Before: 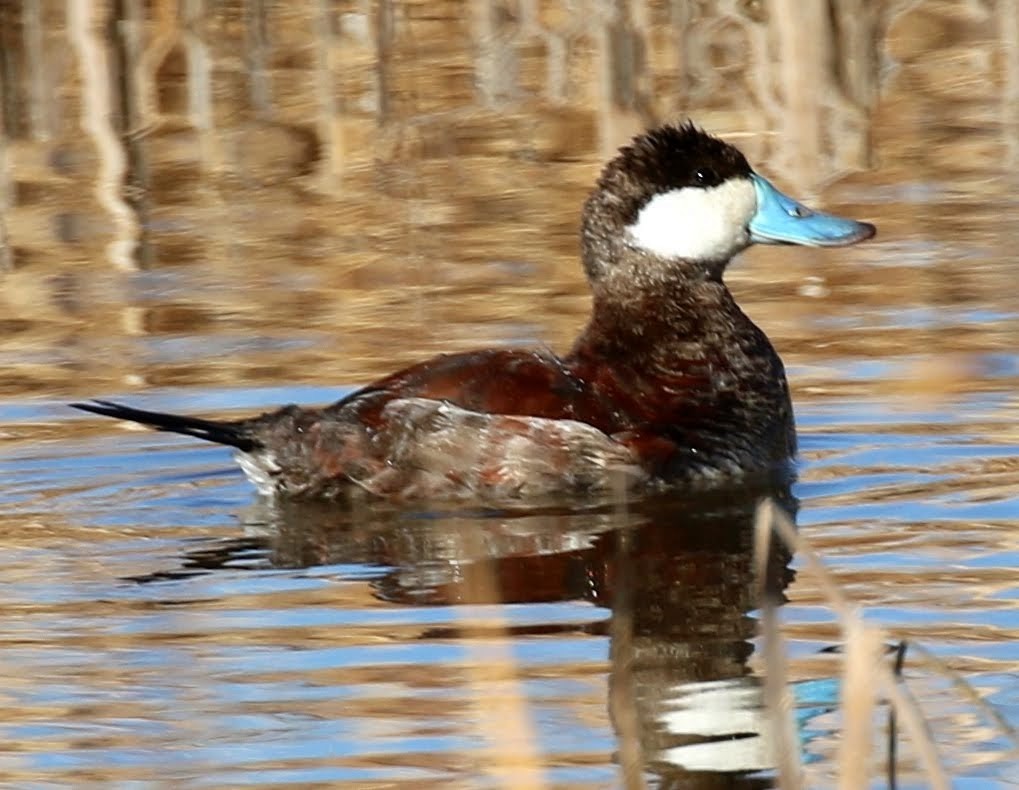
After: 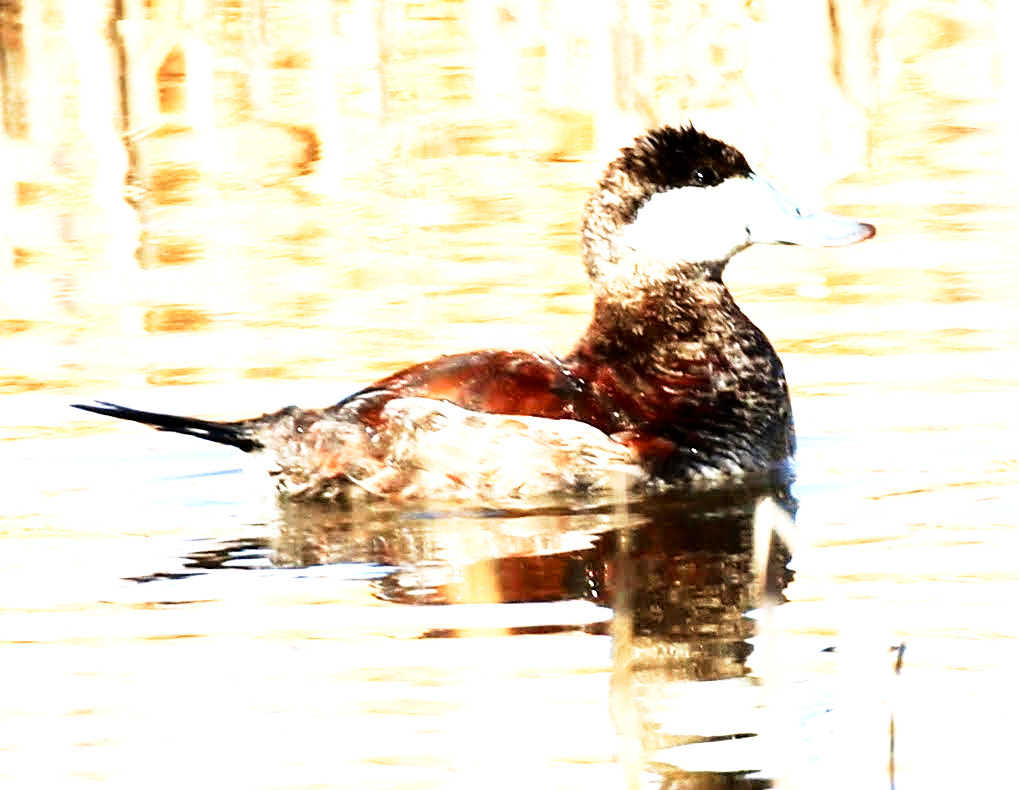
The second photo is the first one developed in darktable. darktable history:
base curve: curves: ch0 [(0, 0) (0.005, 0.002) (0.193, 0.295) (0.399, 0.664) (0.75, 0.928) (1, 1)], preserve colors none
exposure: black level correction 0, exposure 1.2 EV, compensate highlight preservation false
tone equalizer: -8 EV -1.07 EV, -7 EV -1.04 EV, -6 EV -0.868 EV, -5 EV -0.592 EV, -3 EV 0.584 EV, -2 EV 0.846 EV, -1 EV 0.999 EV, +0 EV 1.06 EV
